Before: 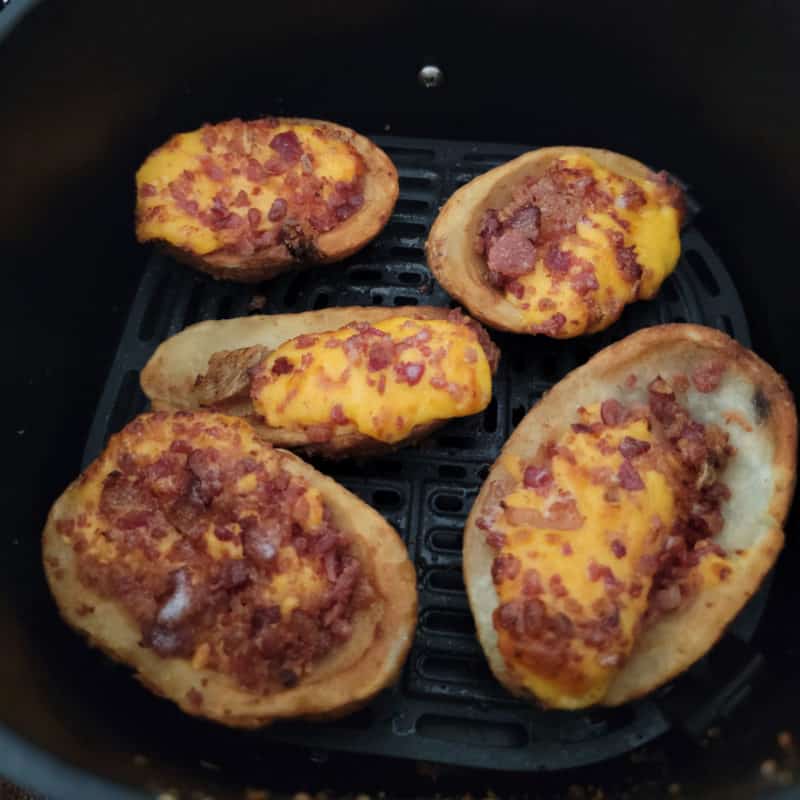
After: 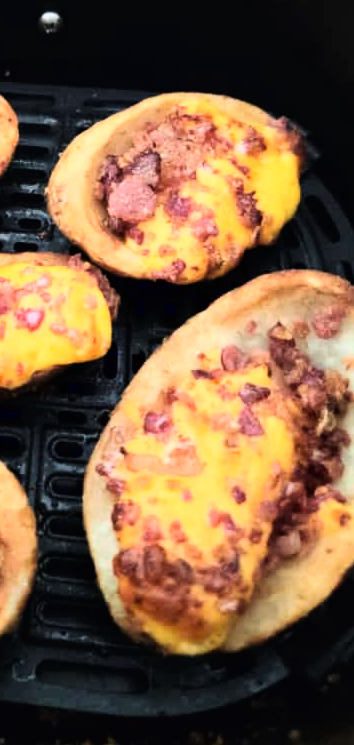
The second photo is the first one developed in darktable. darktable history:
base curve: curves: ch0 [(0, 0) (0.007, 0.004) (0.027, 0.03) (0.046, 0.07) (0.207, 0.54) (0.442, 0.872) (0.673, 0.972) (1, 1)]
crop: left 47.618%, top 6.773%, right 8.03%
